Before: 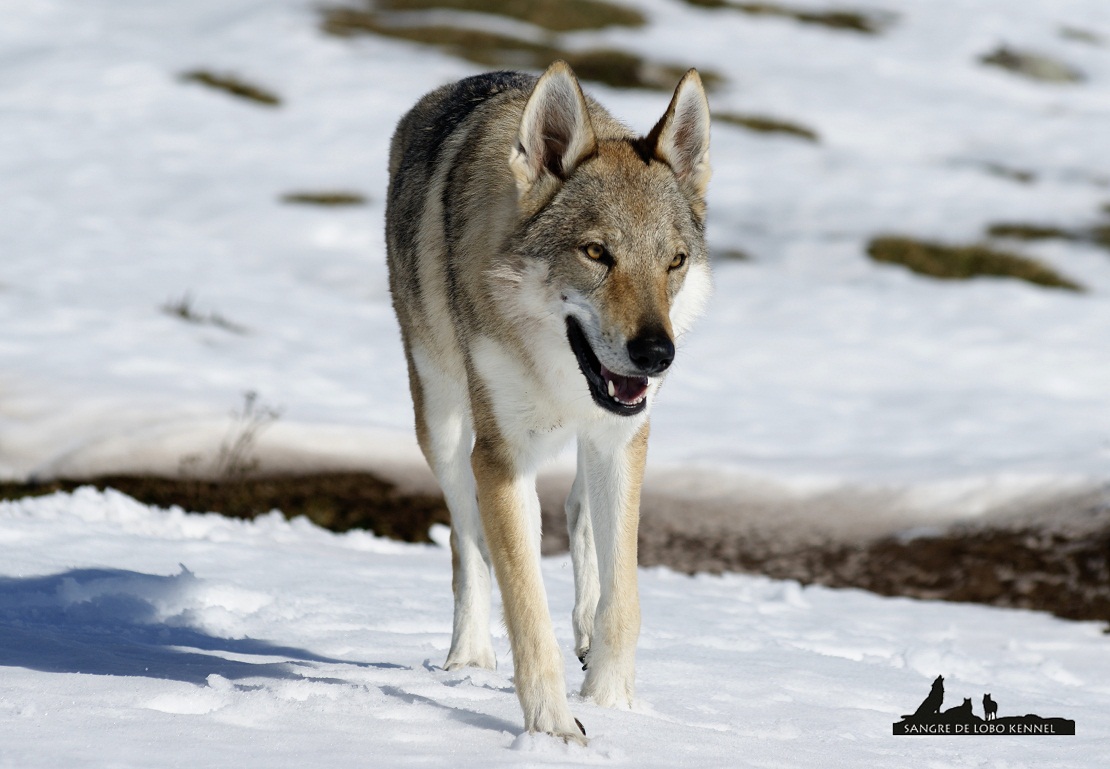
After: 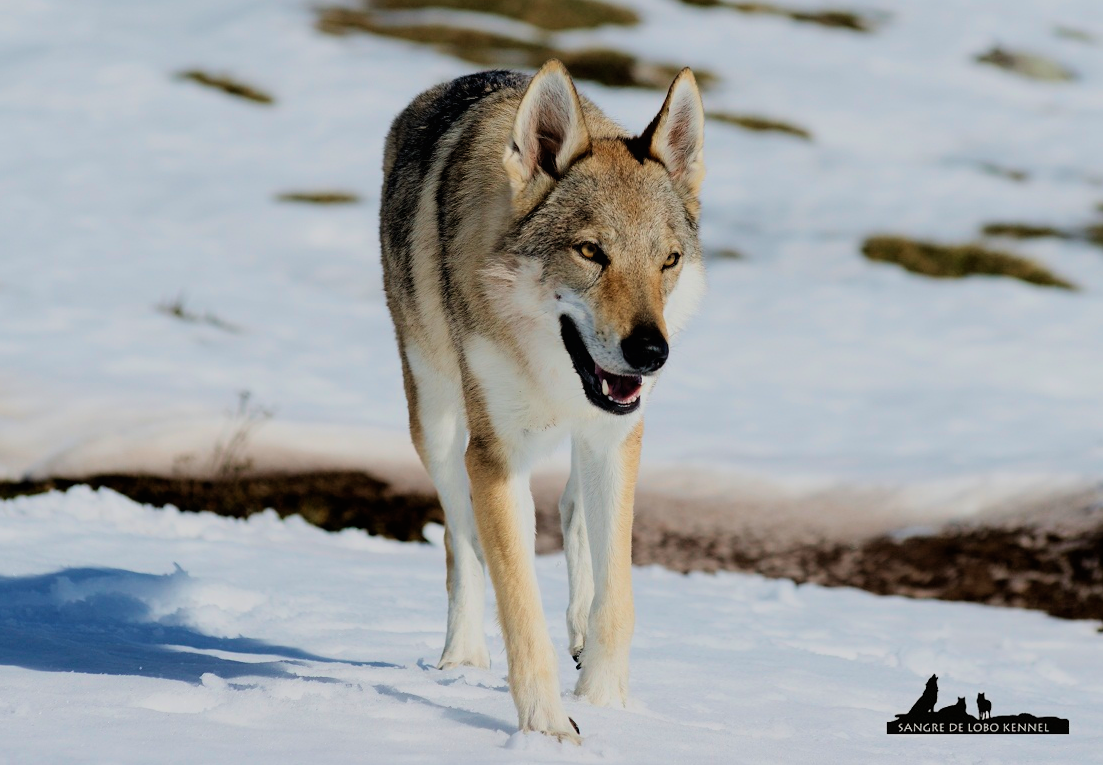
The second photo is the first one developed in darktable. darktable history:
filmic rgb: black relative exposure -7.65 EV, white relative exposure 4.56 EV, hardness 3.61, color science v6 (2022)
exposure: exposure 0.081 EV, compensate highlight preservation false
crop and rotate: left 0.614%, top 0.179%, bottom 0.309%
local contrast: mode bilateral grid, contrast 100, coarseness 100, detail 91%, midtone range 0.2
velvia: on, module defaults
